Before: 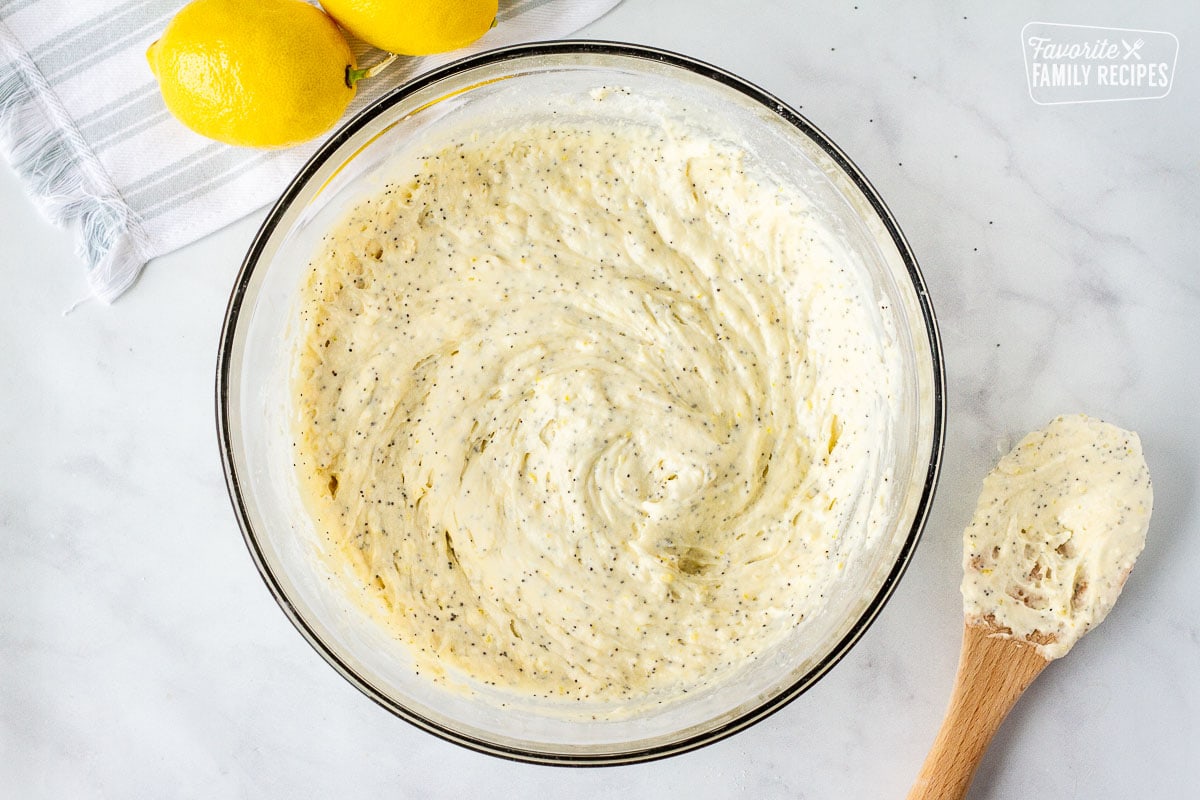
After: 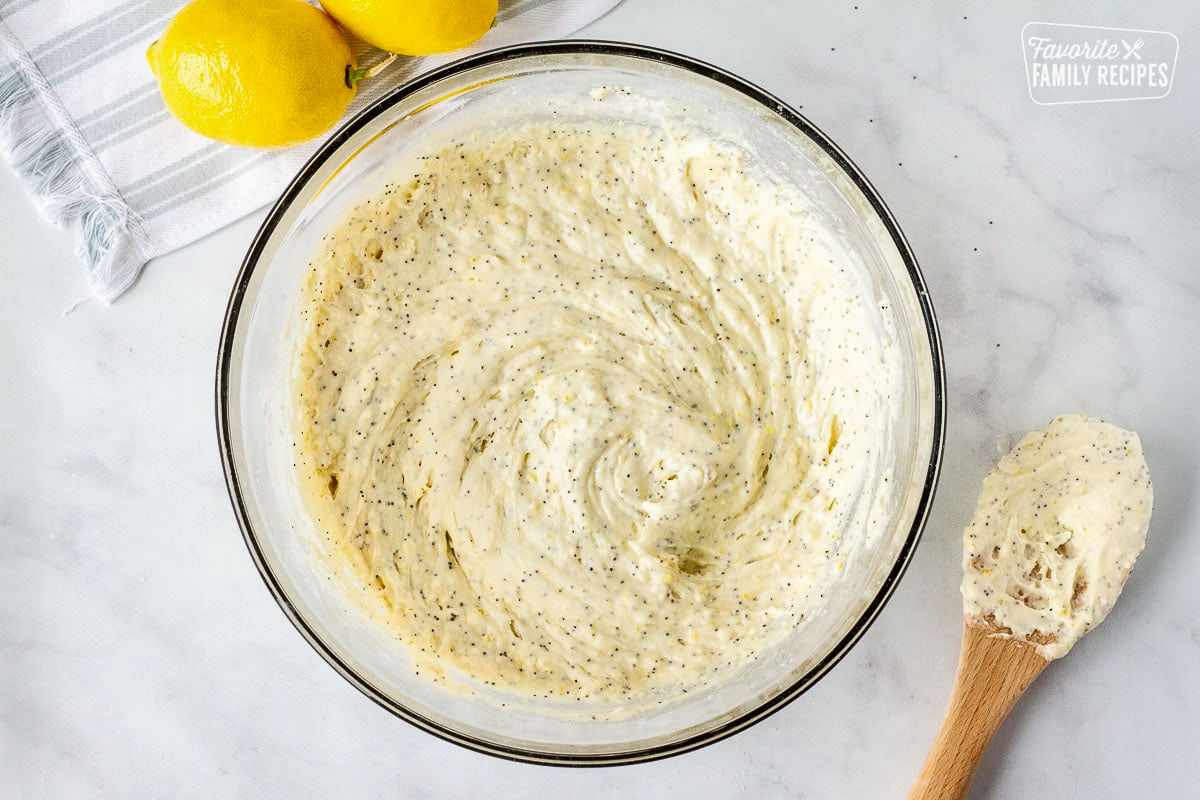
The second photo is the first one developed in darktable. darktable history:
shadows and highlights: shadows 29.25, highlights -28.96, low approximation 0.01, soften with gaussian
